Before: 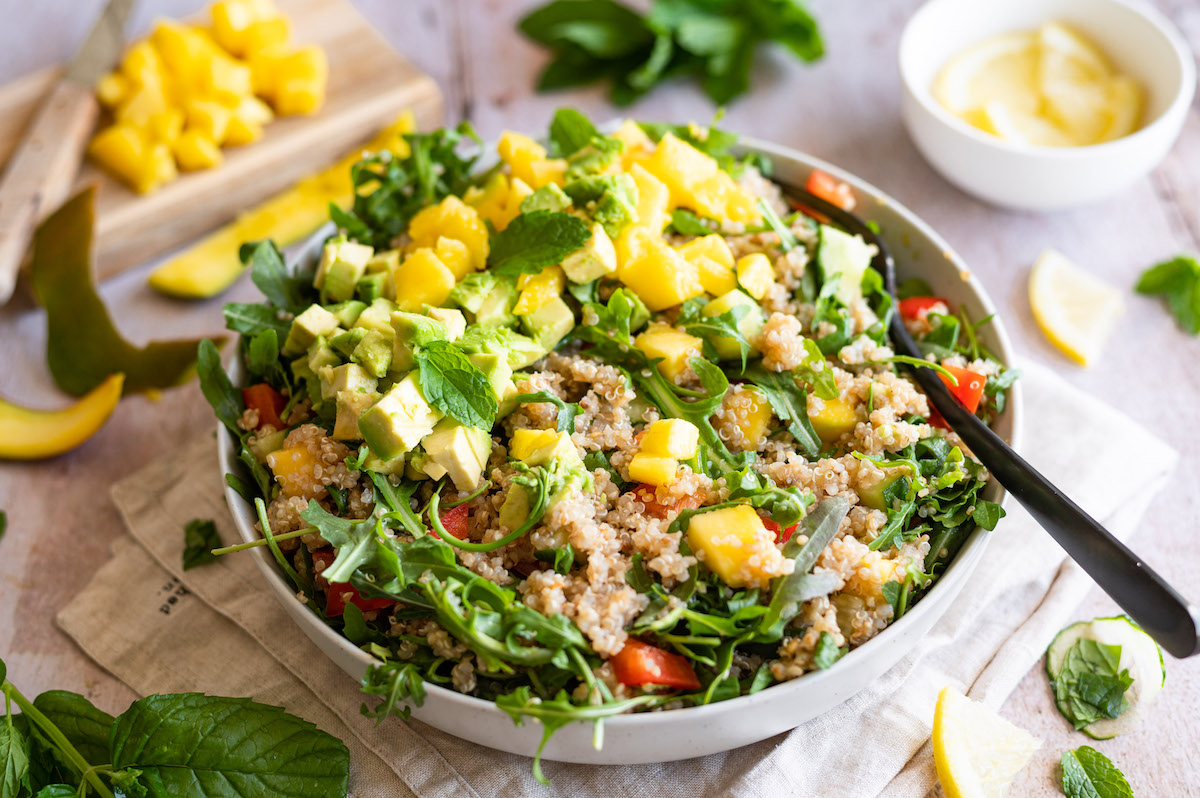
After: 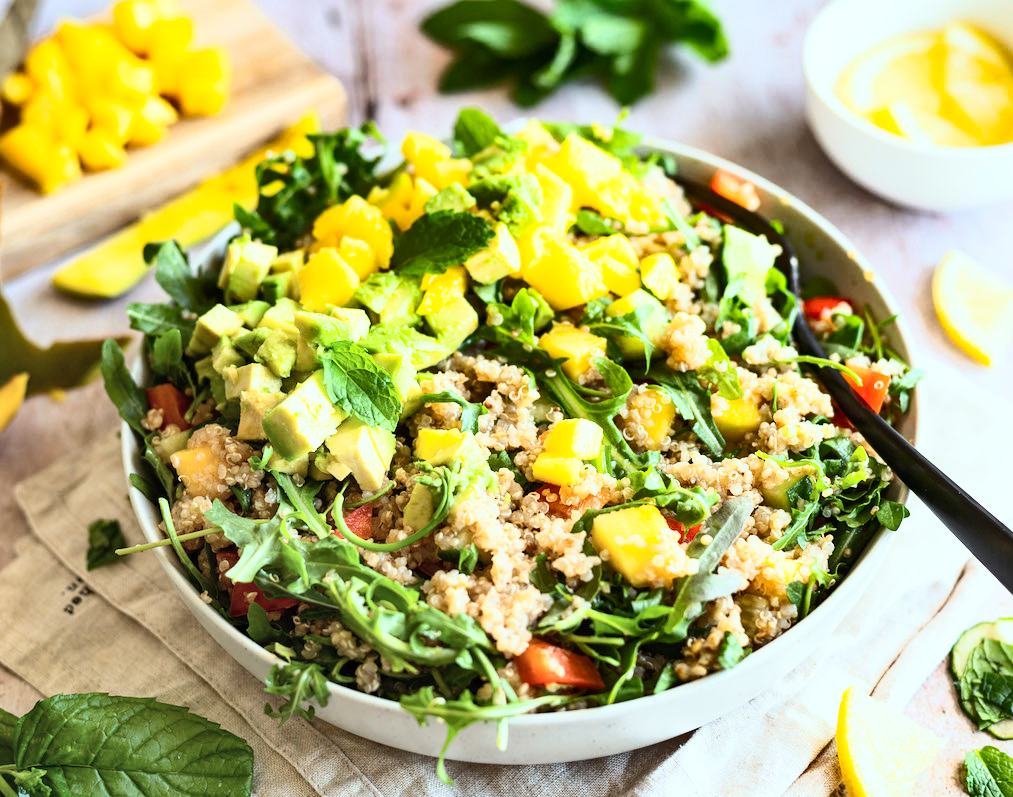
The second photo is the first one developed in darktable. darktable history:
crop: left 8.065%, right 7.467%
color correction: highlights a* -6.52, highlights b* 0.373
haze removal: strength 0.104, compatibility mode true, adaptive false
shadows and highlights: radius 103.23, shadows 50.33, highlights -64.53, soften with gaussian
contrast brightness saturation: brightness 0.14
tone curve: curves: ch0 [(0, 0) (0.003, 0.003) (0.011, 0.009) (0.025, 0.022) (0.044, 0.037) (0.069, 0.051) (0.1, 0.079) (0.136, 0.114) (0.177, 0.152) (0.224, 0.212) (0.277, 0.281) (0.335, 0.358) (0.399, 0.459) (0.468, 0.573) (0.543, 0.684) (0.623, 0.779) (0.709, 0.866) (0.801, 0.949) (0.898, 0.98) (1, 1)], color space Lab, independent channels, preserve colors none
tone equalizer: edges refinement/feathering 500, mask exposure compensation -1.57 EV, preserve details no
